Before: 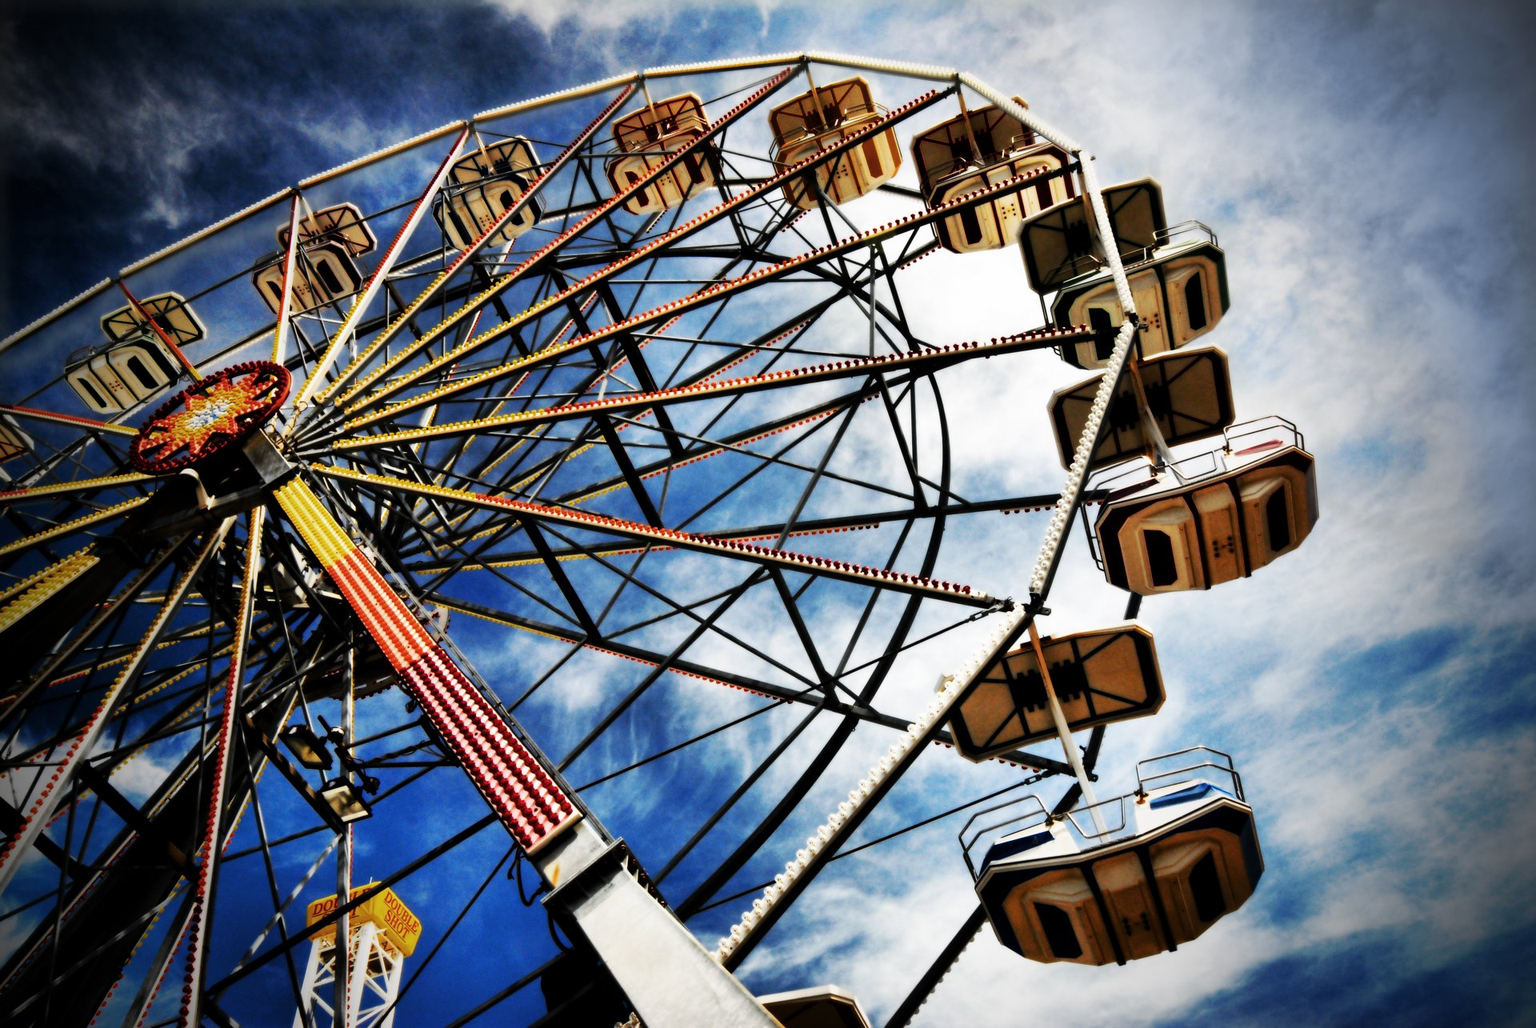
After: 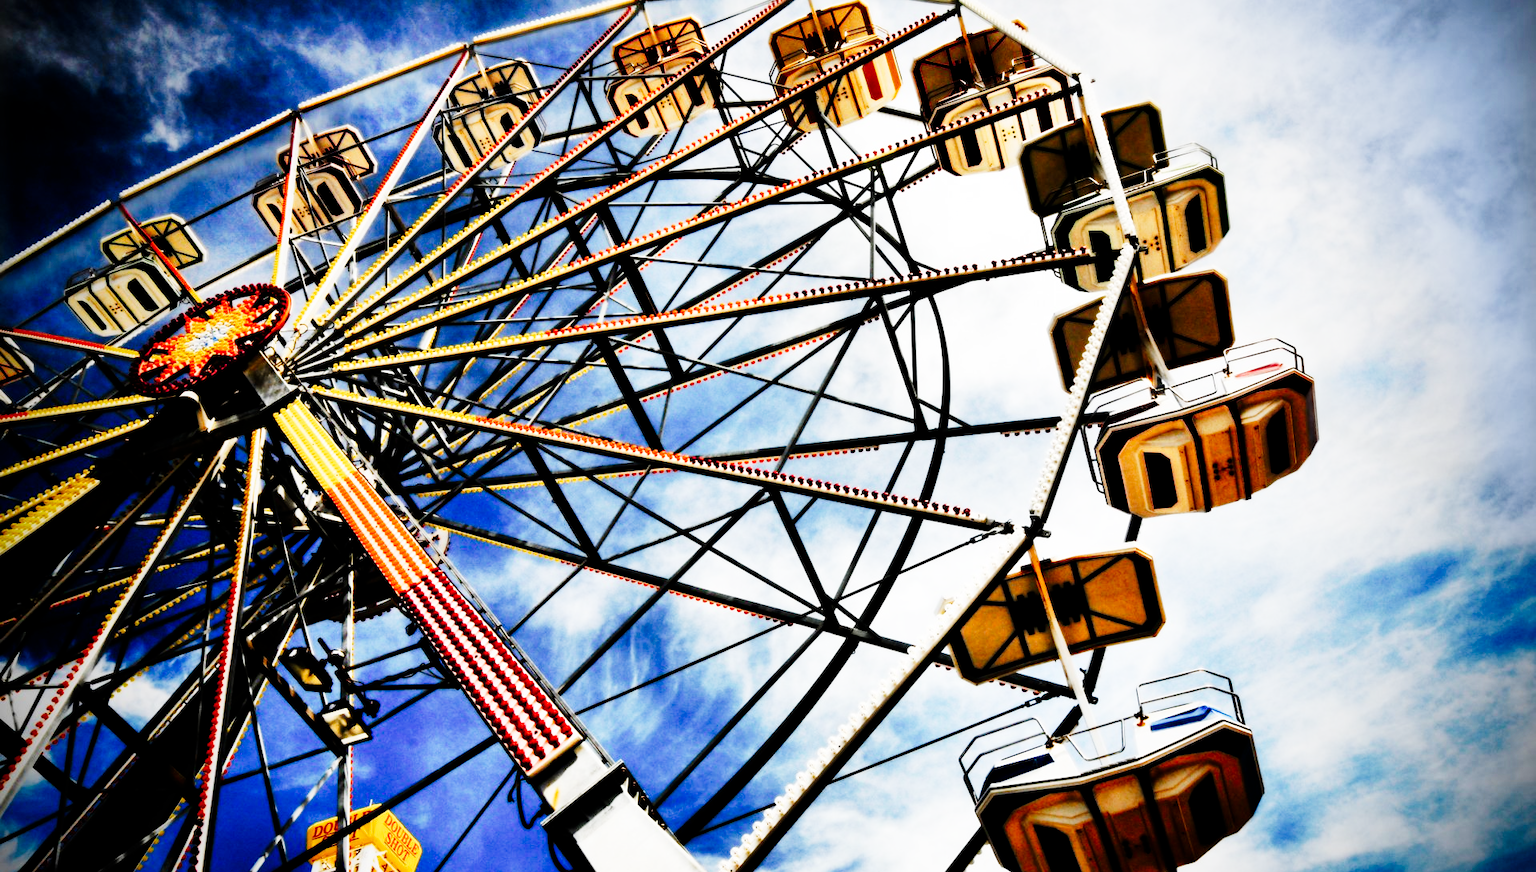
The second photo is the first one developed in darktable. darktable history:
tone curve: curves: ch0 [(0, 0) (0.004, 0) (0.133, 0.071) (0.325, 0.456) (0.832, 0.957) (1, 1)], preserve colors none
crop: top 7.562%, bottom 7.562%
